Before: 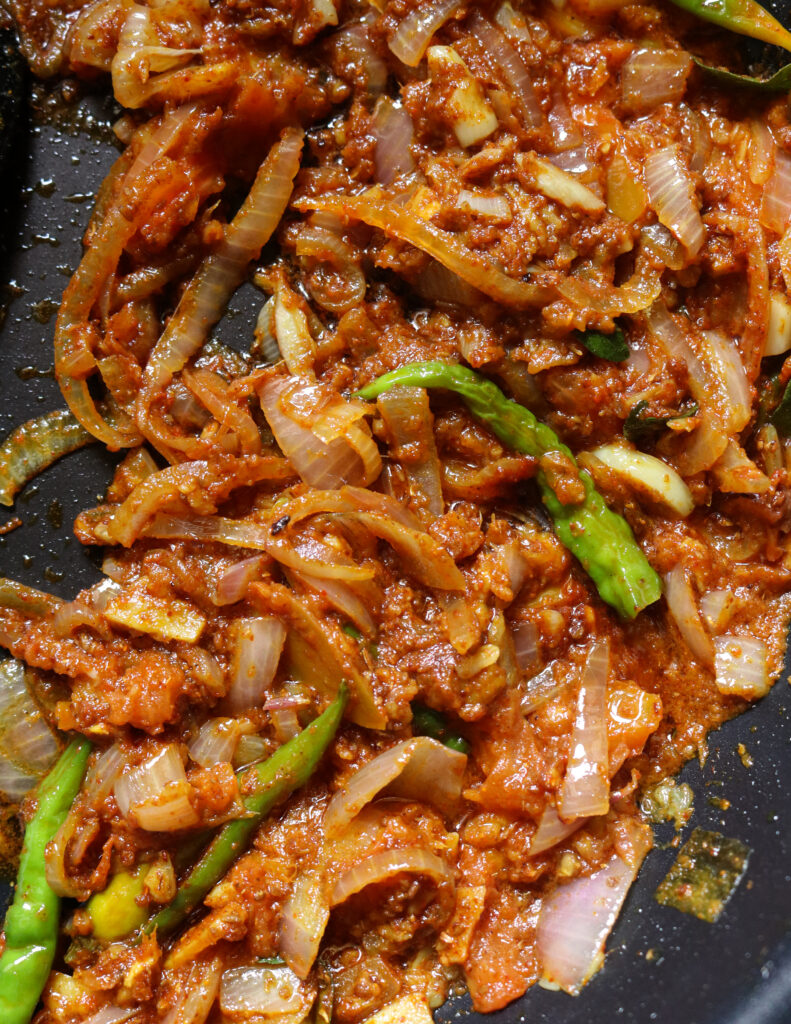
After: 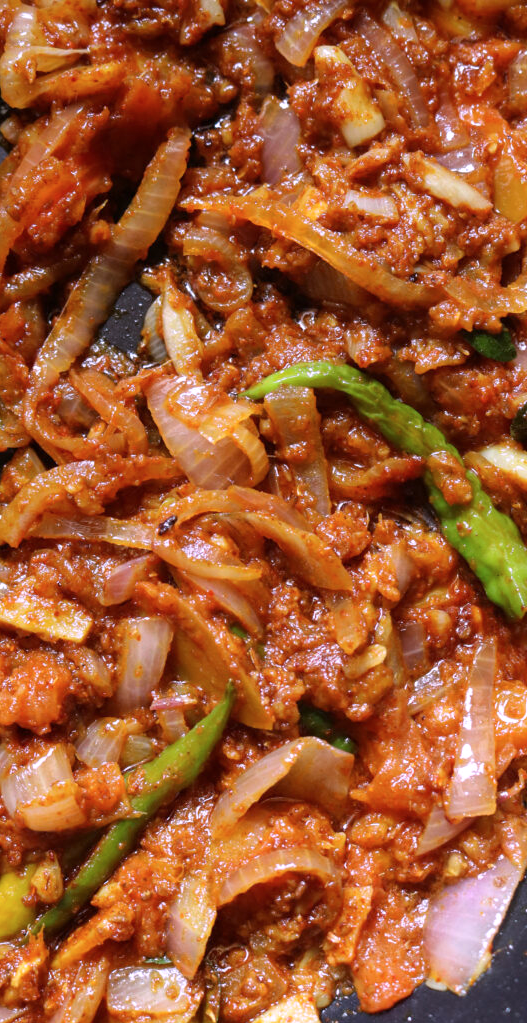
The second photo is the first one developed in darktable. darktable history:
crop and rotate: left 14.385%, right 18.948%
color calibration: illuminant as shot in camera, x 0.358, y 0.373, temperature 4628.91 K
white balance: red 1.05, blue 1.072
